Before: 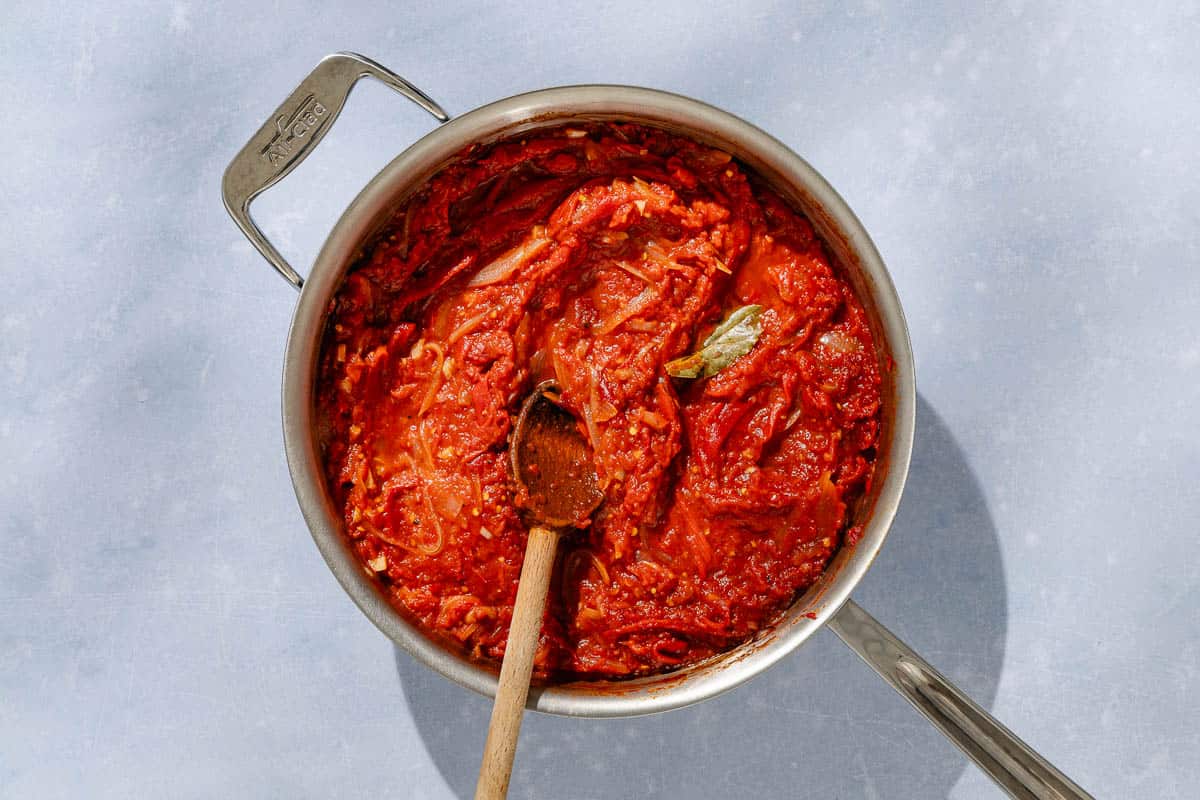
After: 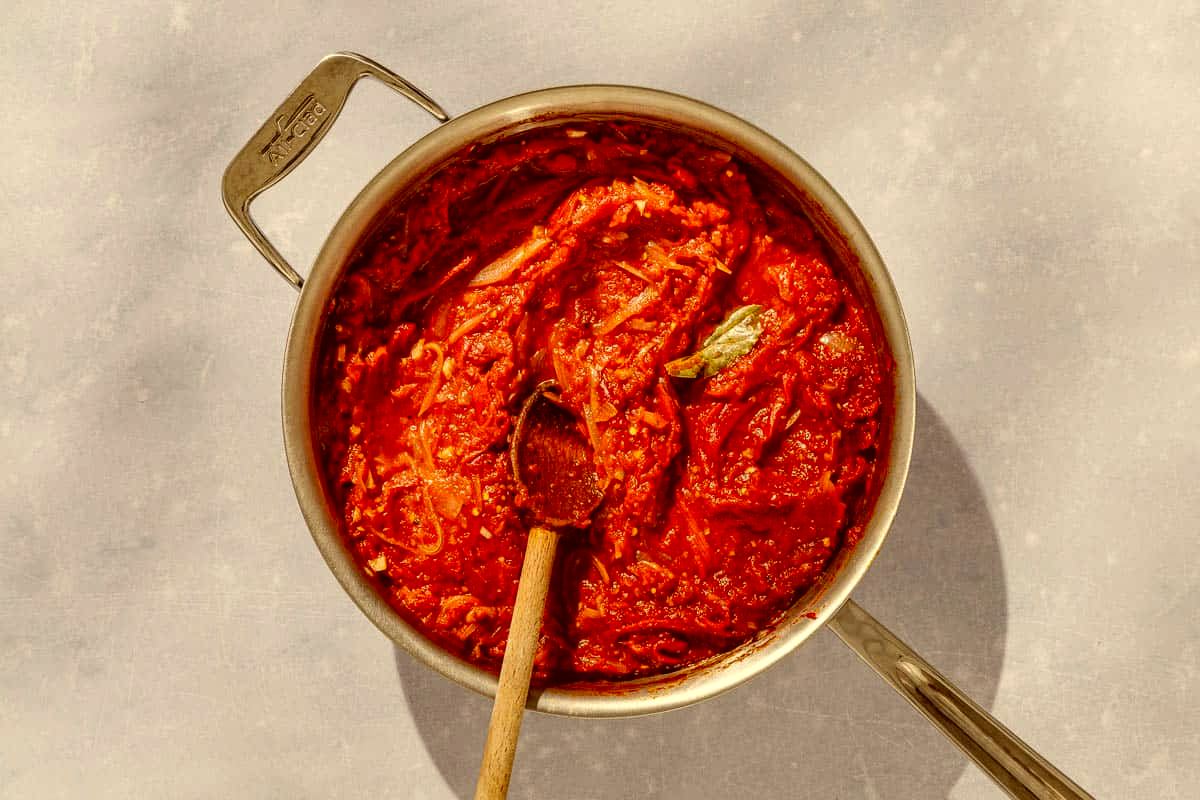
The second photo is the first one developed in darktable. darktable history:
color correction: highlights a* 1.12, highlights b* 24.26, shadows a* 15.58, shadows b* 24.26
local contrast: detail 130%
